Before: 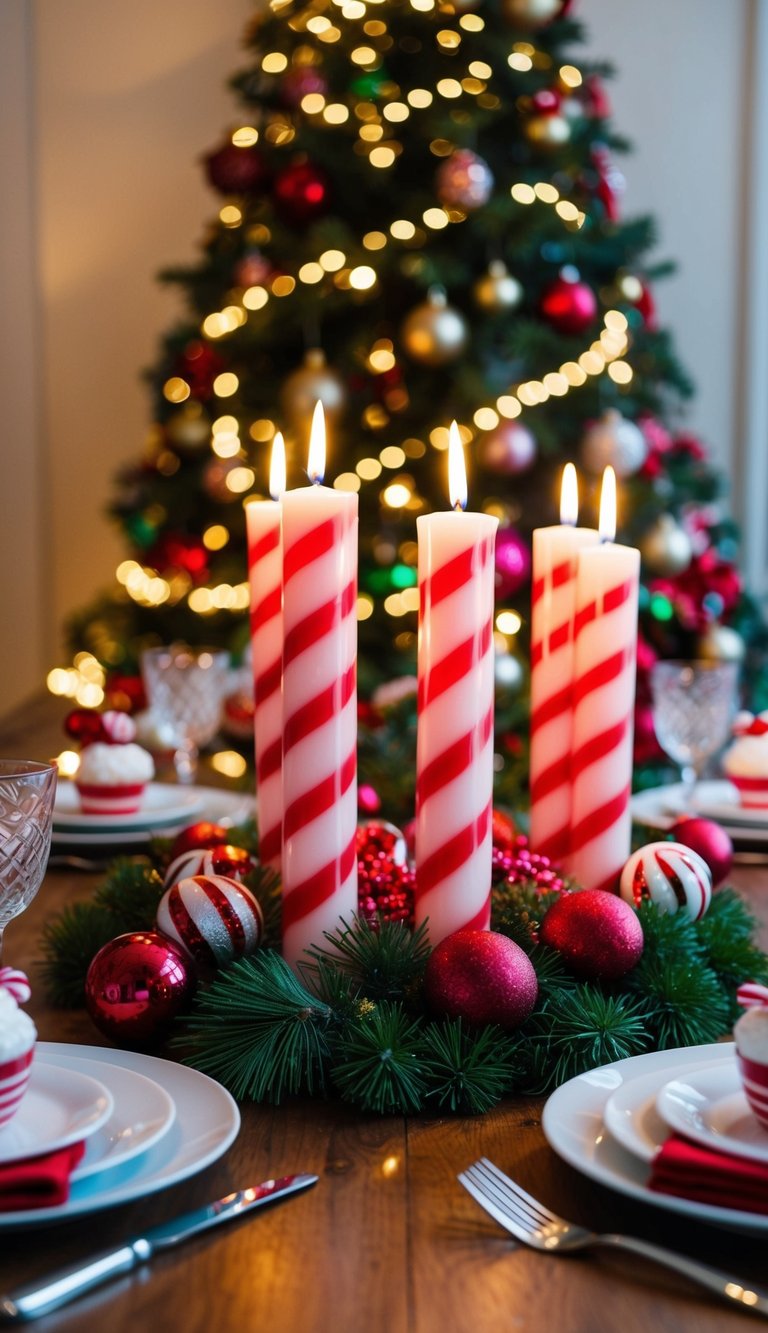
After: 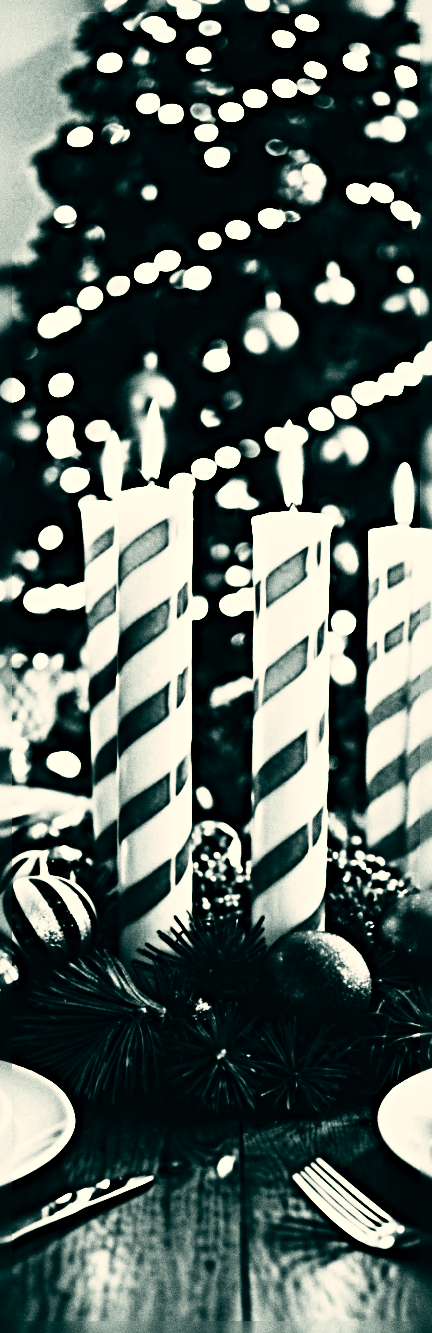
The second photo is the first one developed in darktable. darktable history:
sharpen: radius 6.3, amount 1.8, threshold 0
crop: left 21.496%, right 22.254%
rgb curve: curves: ch0 [(0, 0) (0.21, 0.15) (0.24, 0.21) (0.5, 0.75) (0.75, 0.96) (0.89, 0.99) (1, 1)]; ch1 [(0, 0.02) (0.21, 0.13) (0.25, 0.2) (0.5, 0.67) (0.75, 0.9) (0.89, 0.97) (1, 1)]; ch2 [(0, 0.02) (0.21, 0.13) (0.25, 0.2) (0.5, 0.67) (0.75, 0.9) (0.89, 0.97) (1, 1)], compensate middle gray true
haze removal: compatibility mode true, adaptive false
color balance: lift [1.005, 0.99, 1.007, 1.01], gamma [1, 0.979, 1.011, 1.021], gain [0.923, 1.098, 1.025, 0.902], input saturation 90.45%, contrast 7.73%, output saturation 105.91%
lowpass: radius 0.76, contrast 1.56, saturation 0, unbound 0
color correction: saturation 1.11
grain: coarseness 0.09 ISO, strength 40%
